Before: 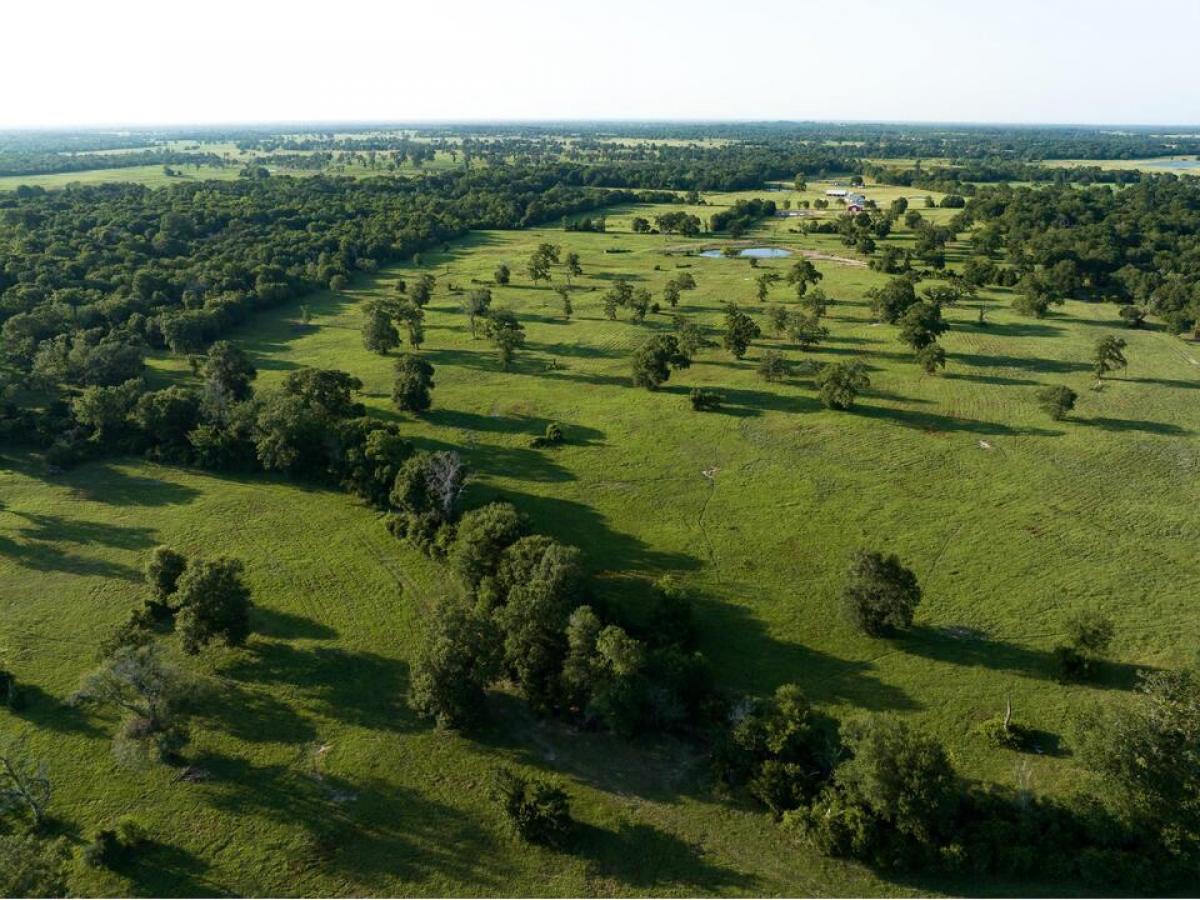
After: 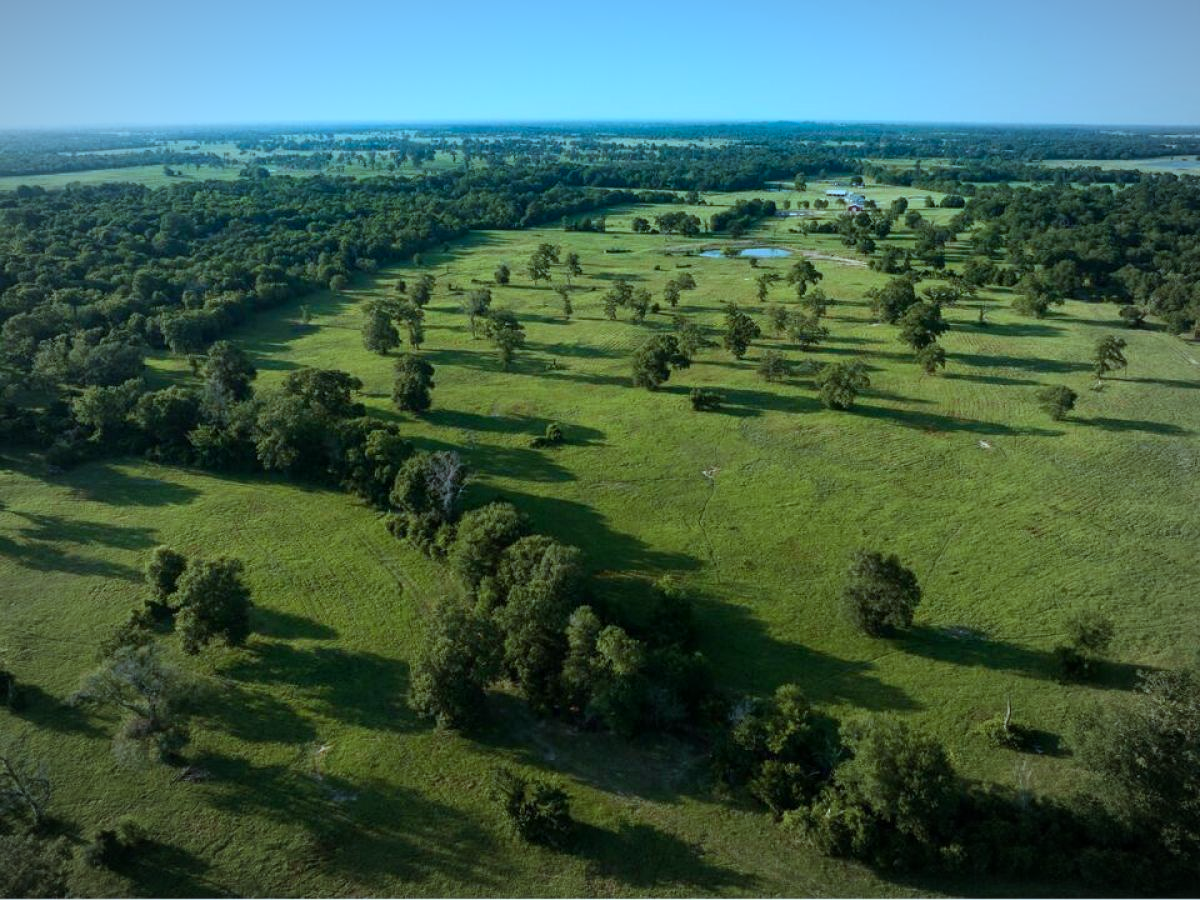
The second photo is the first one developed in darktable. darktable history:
contrast brightness saturation: saturation 0.5
color correction: highlights a* -12.64, highlights b* -18.1, saturation 0.7
graduated density: density 2.02 EV, hardness 44%, rotation 0.374°, offset 8.21, hue 208.8°, saturation 97%
vignetting: fall-off radius 70%, automatic ratio true
